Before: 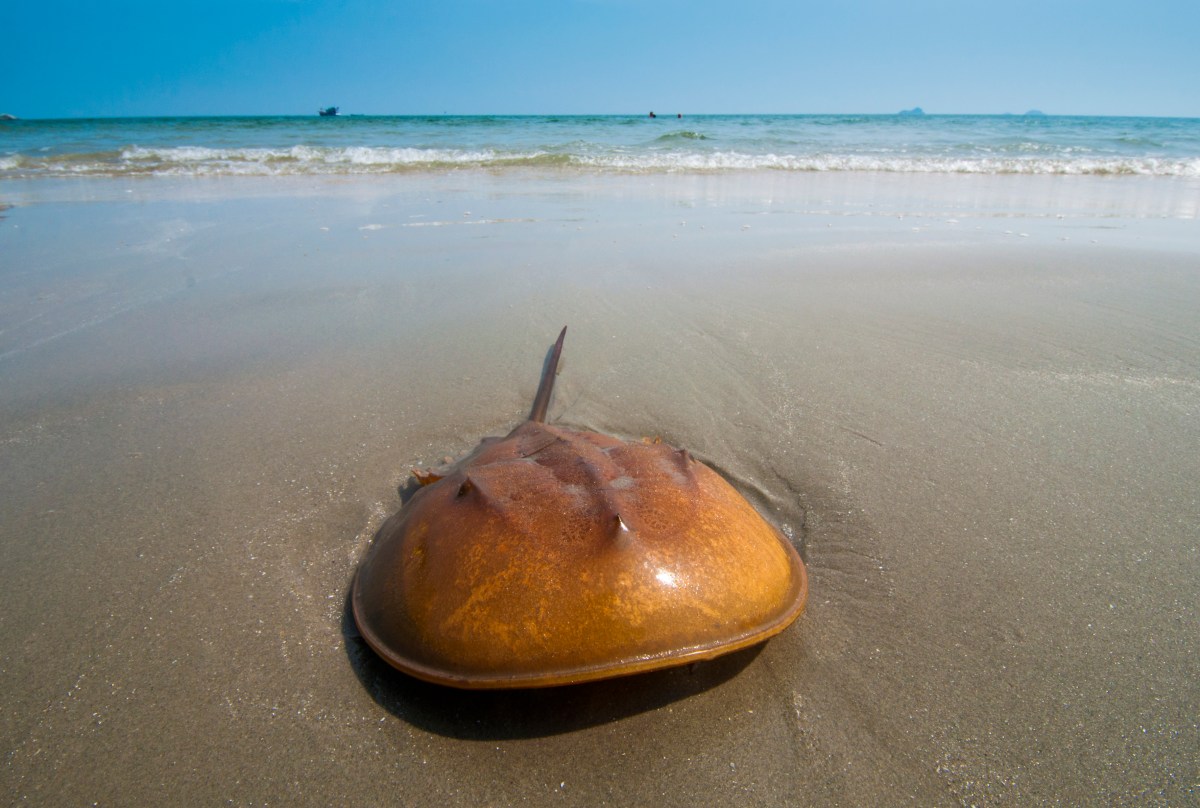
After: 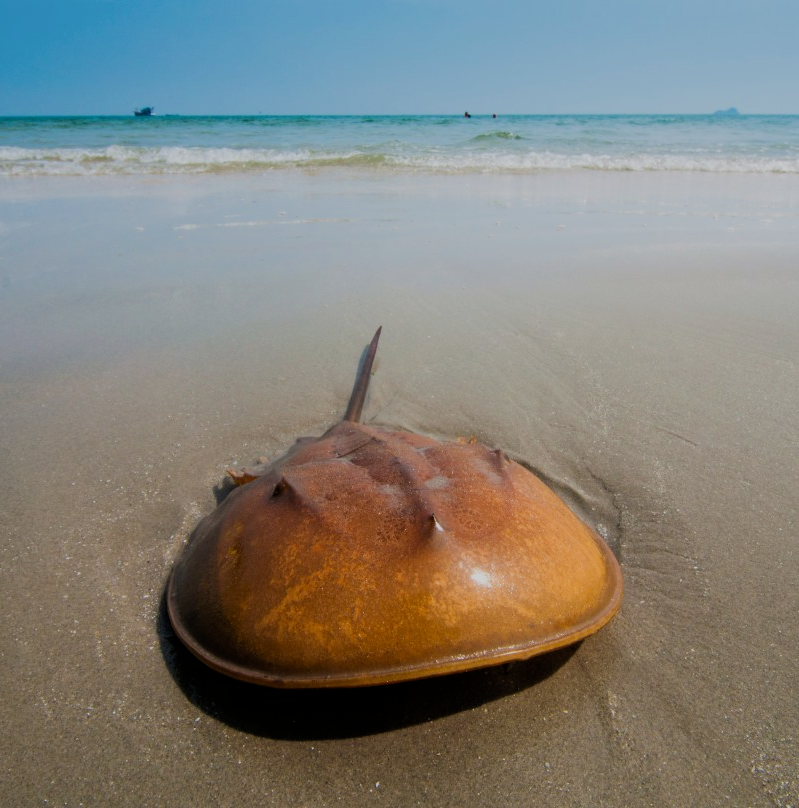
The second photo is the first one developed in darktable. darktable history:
crop: left 15.419%, right 17.914%
filmic rgb: black relative exposure -6.98 EV, white relative exposure 5.63 EV, hardness 2.86
